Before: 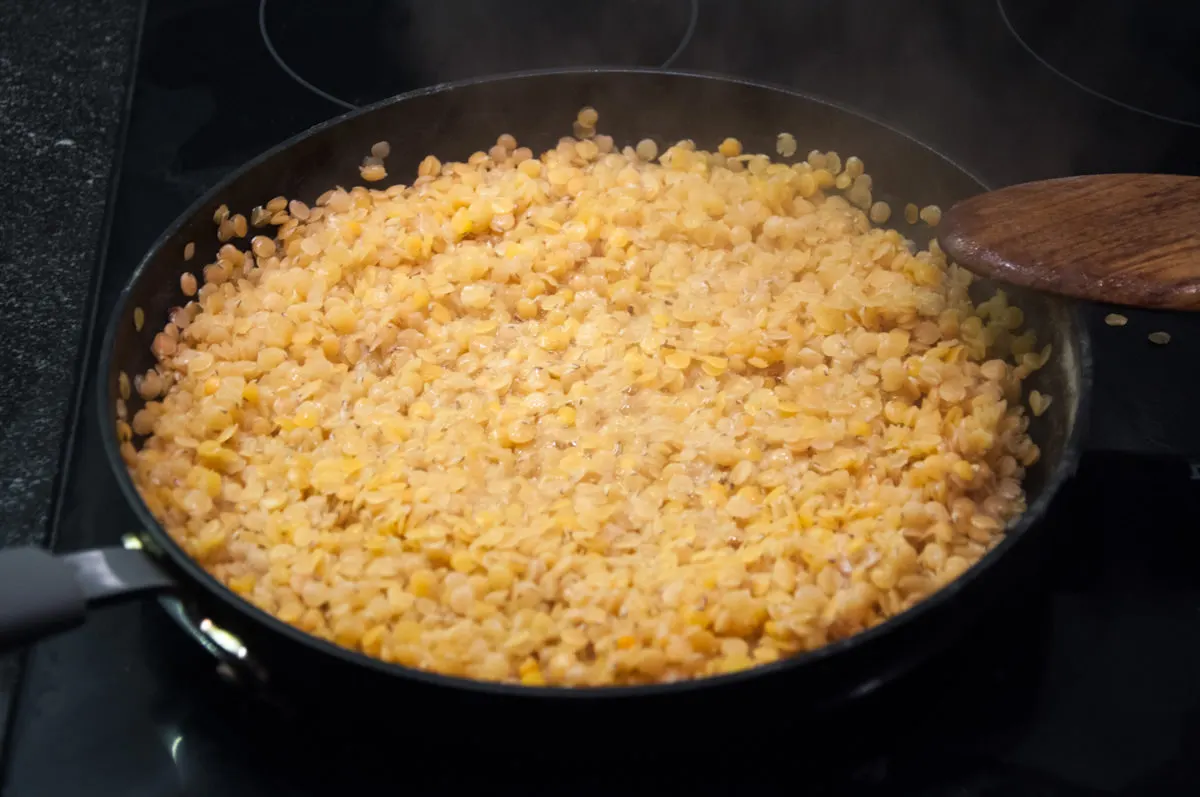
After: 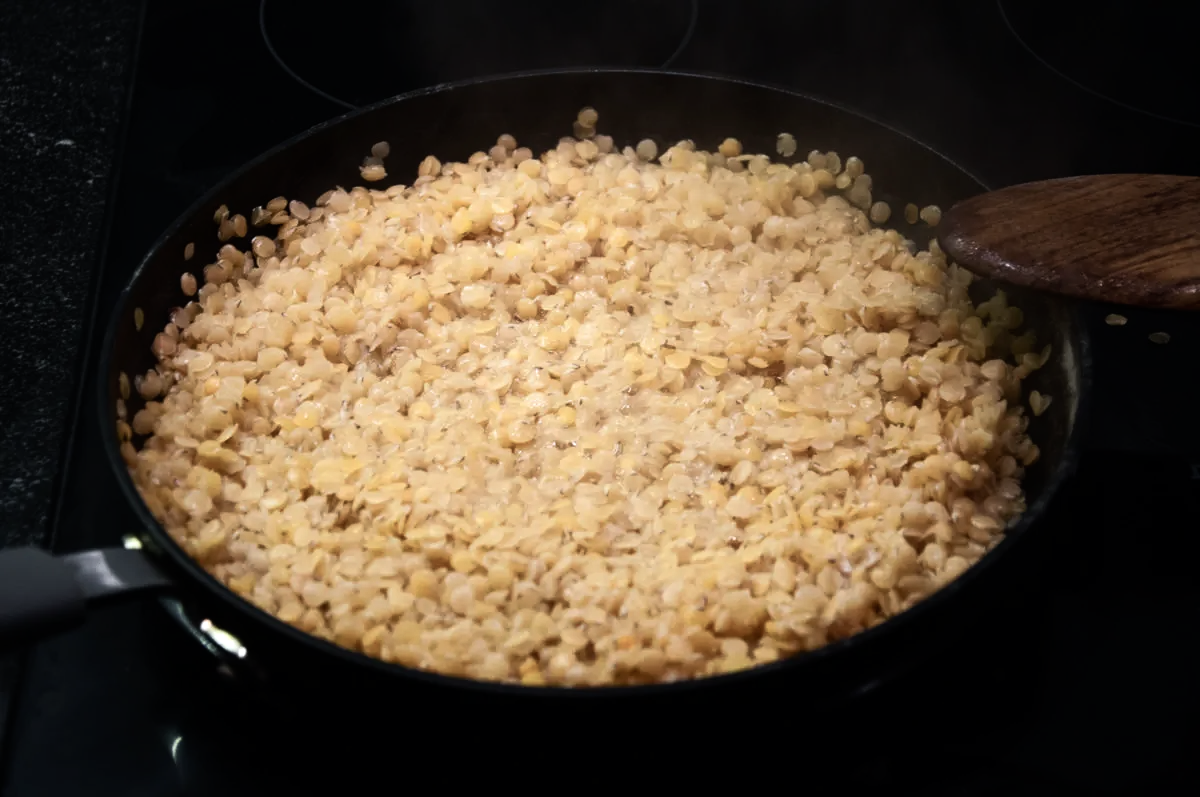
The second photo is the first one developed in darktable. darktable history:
color balance rgb: perceptual saturation grading › highlights -31.88%, perceptual saturation grading › mid-tones 5.8%, perceptual saturation grading › shadows 18.12%, perceptual brilliance grading › highlights 3.62%, perceptual brilliance grading › mid-tones -18.12%, perceptual brilliance grading › shadows -41.3%
rgb curve: curves: ch0 [(0, 0) (0.136, 0.078) (0.262, 0.245) (0.414, 0.42) (1, 1)], compensate middle gray true, preserve colors basic power
